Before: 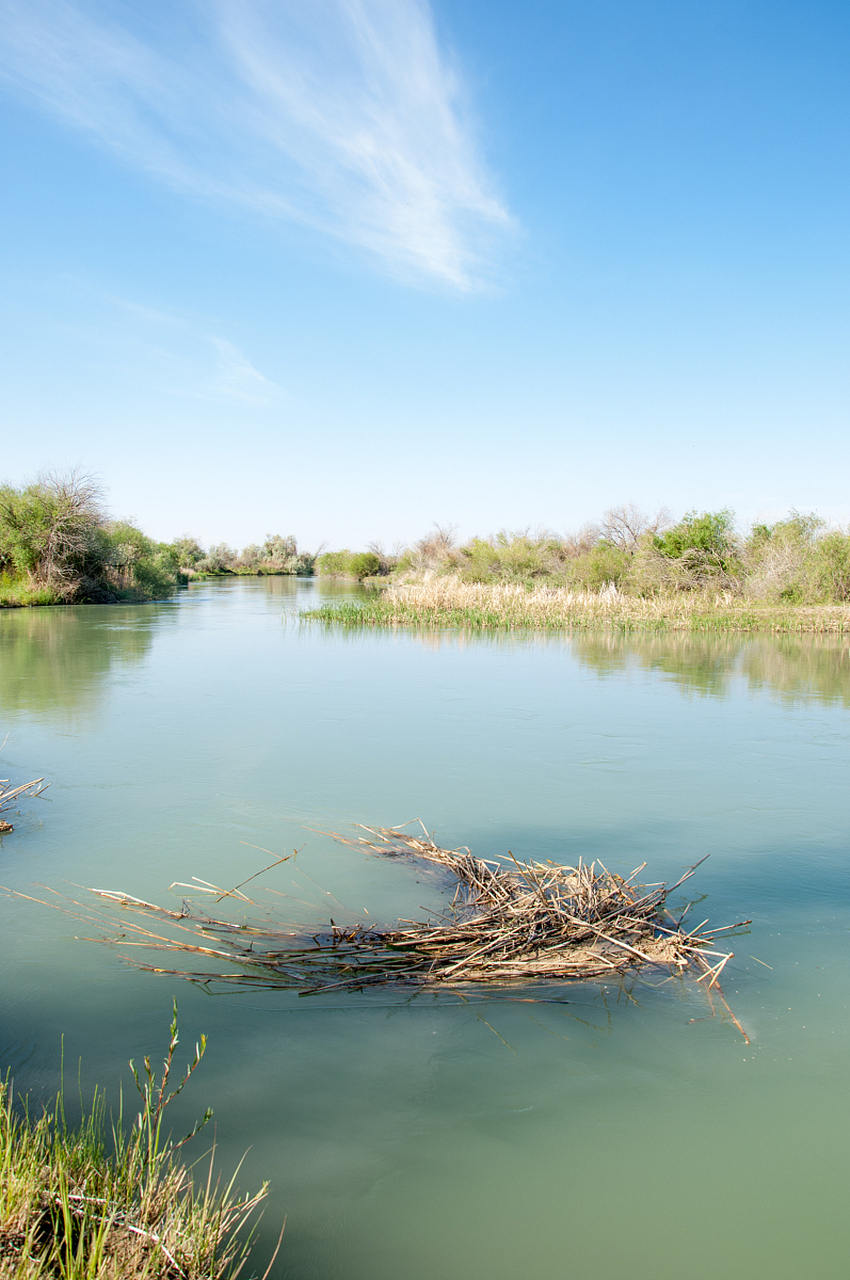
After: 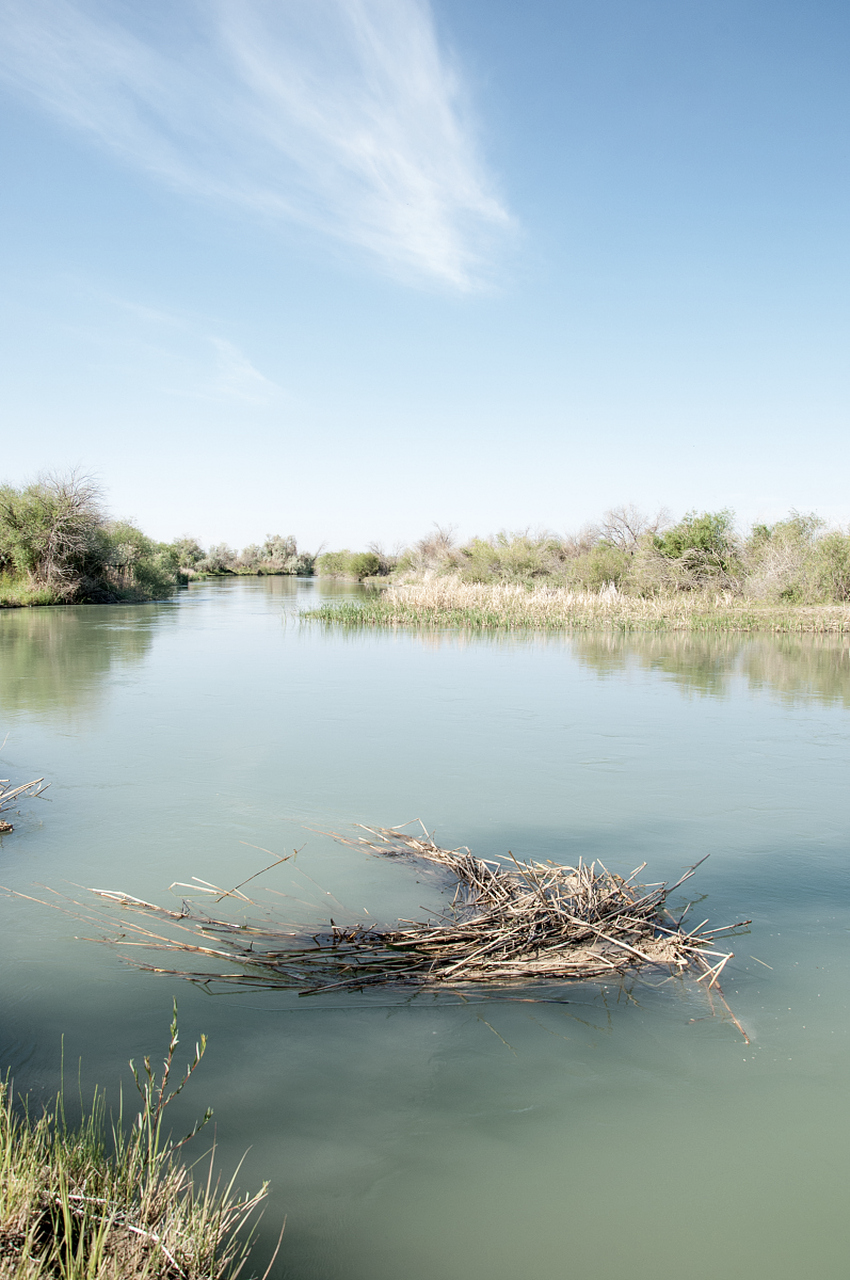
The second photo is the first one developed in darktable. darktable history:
contrast brightness saturation: contrast 0.098, saturation -0.358
